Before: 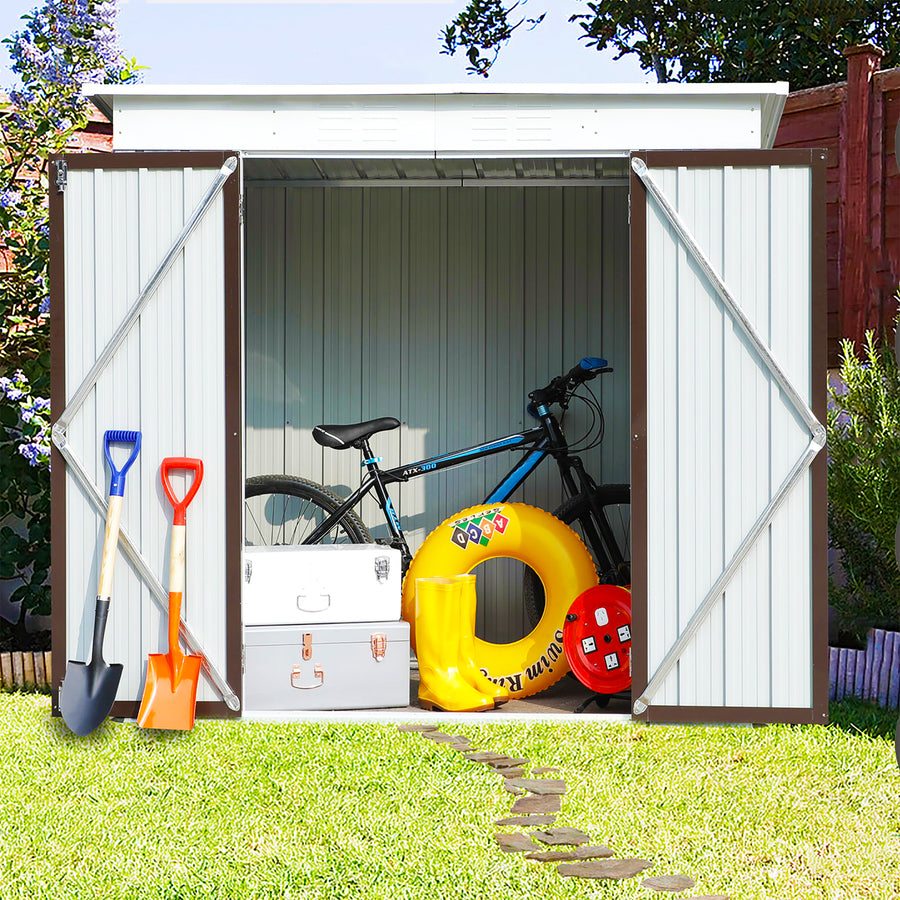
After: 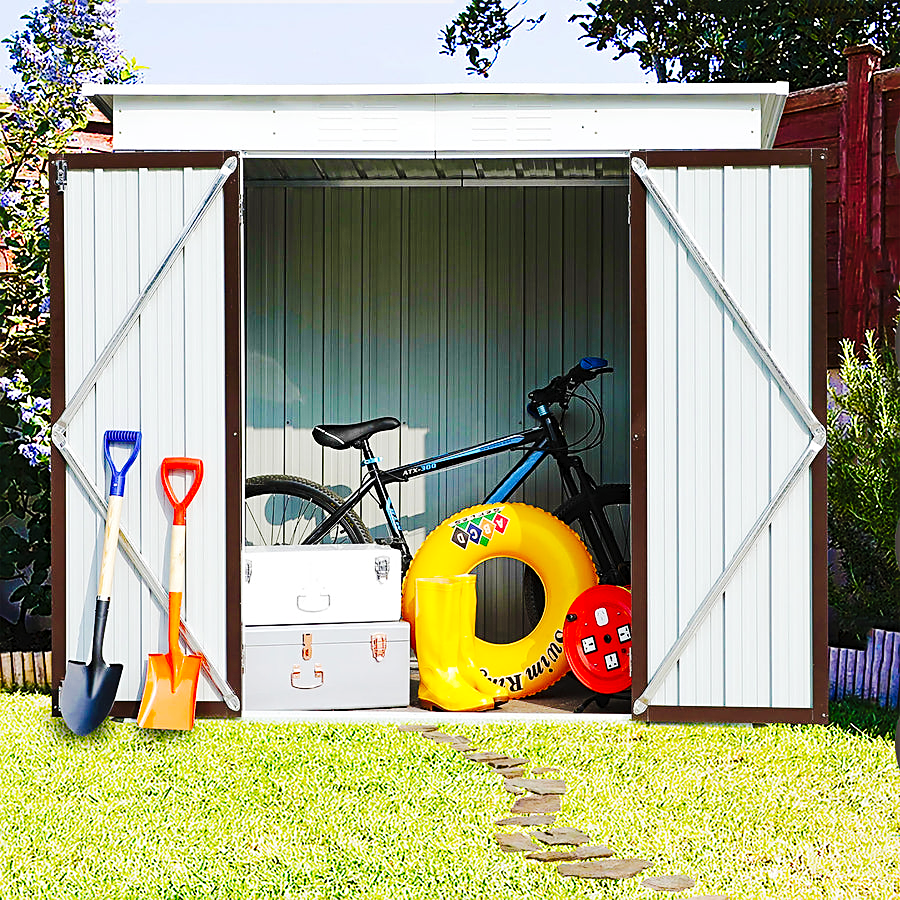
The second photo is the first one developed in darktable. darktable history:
sharpen: amount 0.537
haze removal: strength 0.285, distance 0.246, compatibility mode true, adaptive false
tone curve: curves: ch0 [(0, 0) (0.003, 0.018) (0.011, 0.021) (0.025, 0.028) (0.044, 0.039) (0.069, 0.05) (0.1, 0.06) (0.136, 0.081) (0.177, 0.117) (0.224, 0.161) (0.277, 0.226) (0.335, 0.315) (0.399, 0.421) (0.468, 0.53) (0.543, 0.627) (0.623, 0.726) (0.709, 0.789) (0.801, 0.859) (0.898, 0.924) (1, 1)], preserve colors none
